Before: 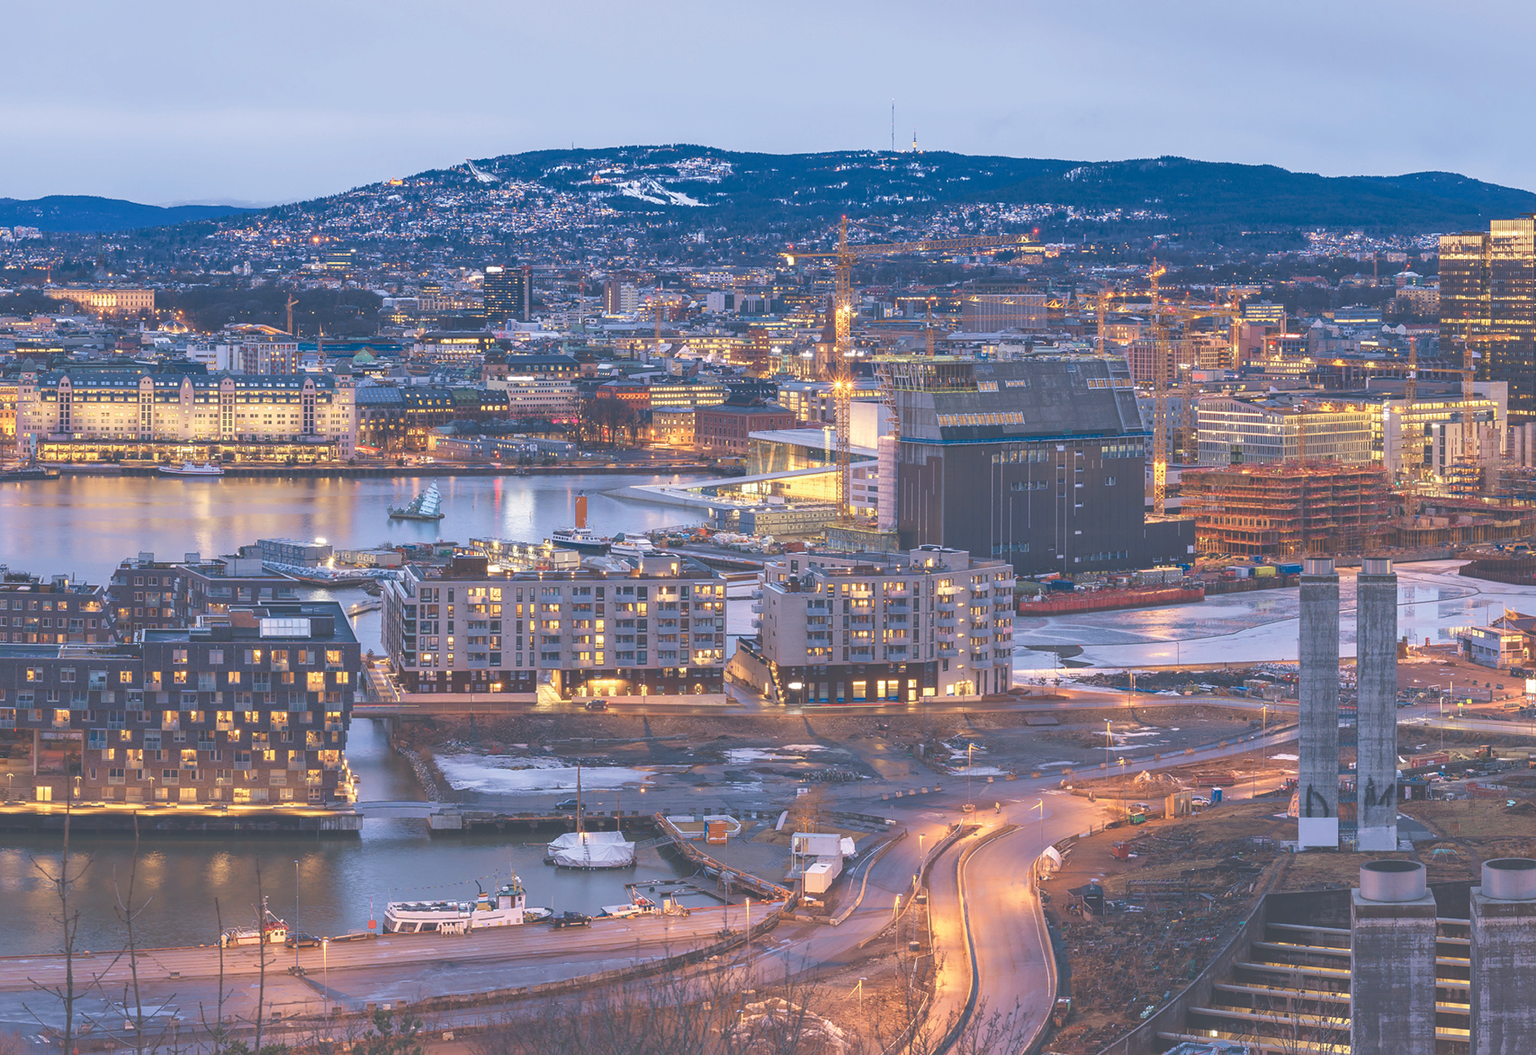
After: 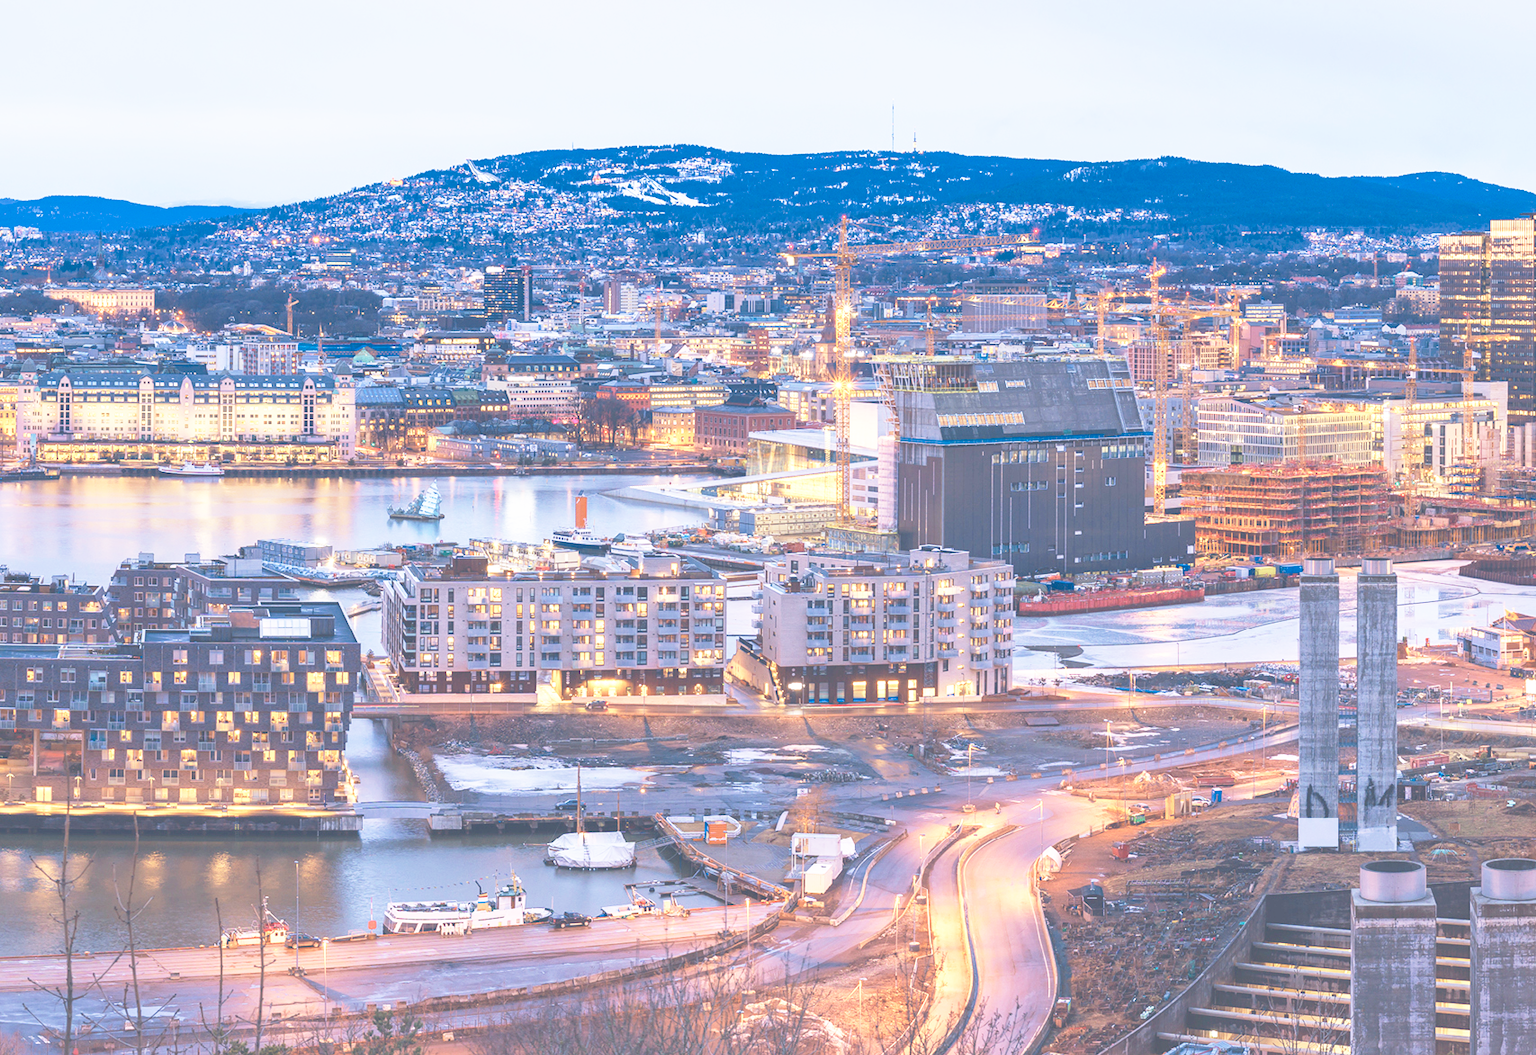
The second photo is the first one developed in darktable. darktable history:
base curve: curves: ch0 [(0, 0) (0.026, 0.03) (0.109, 0.232) (0.351, 0.748) (0.669, 0.968) (1, 1)], exposure shift 0.01, preserve colors none
